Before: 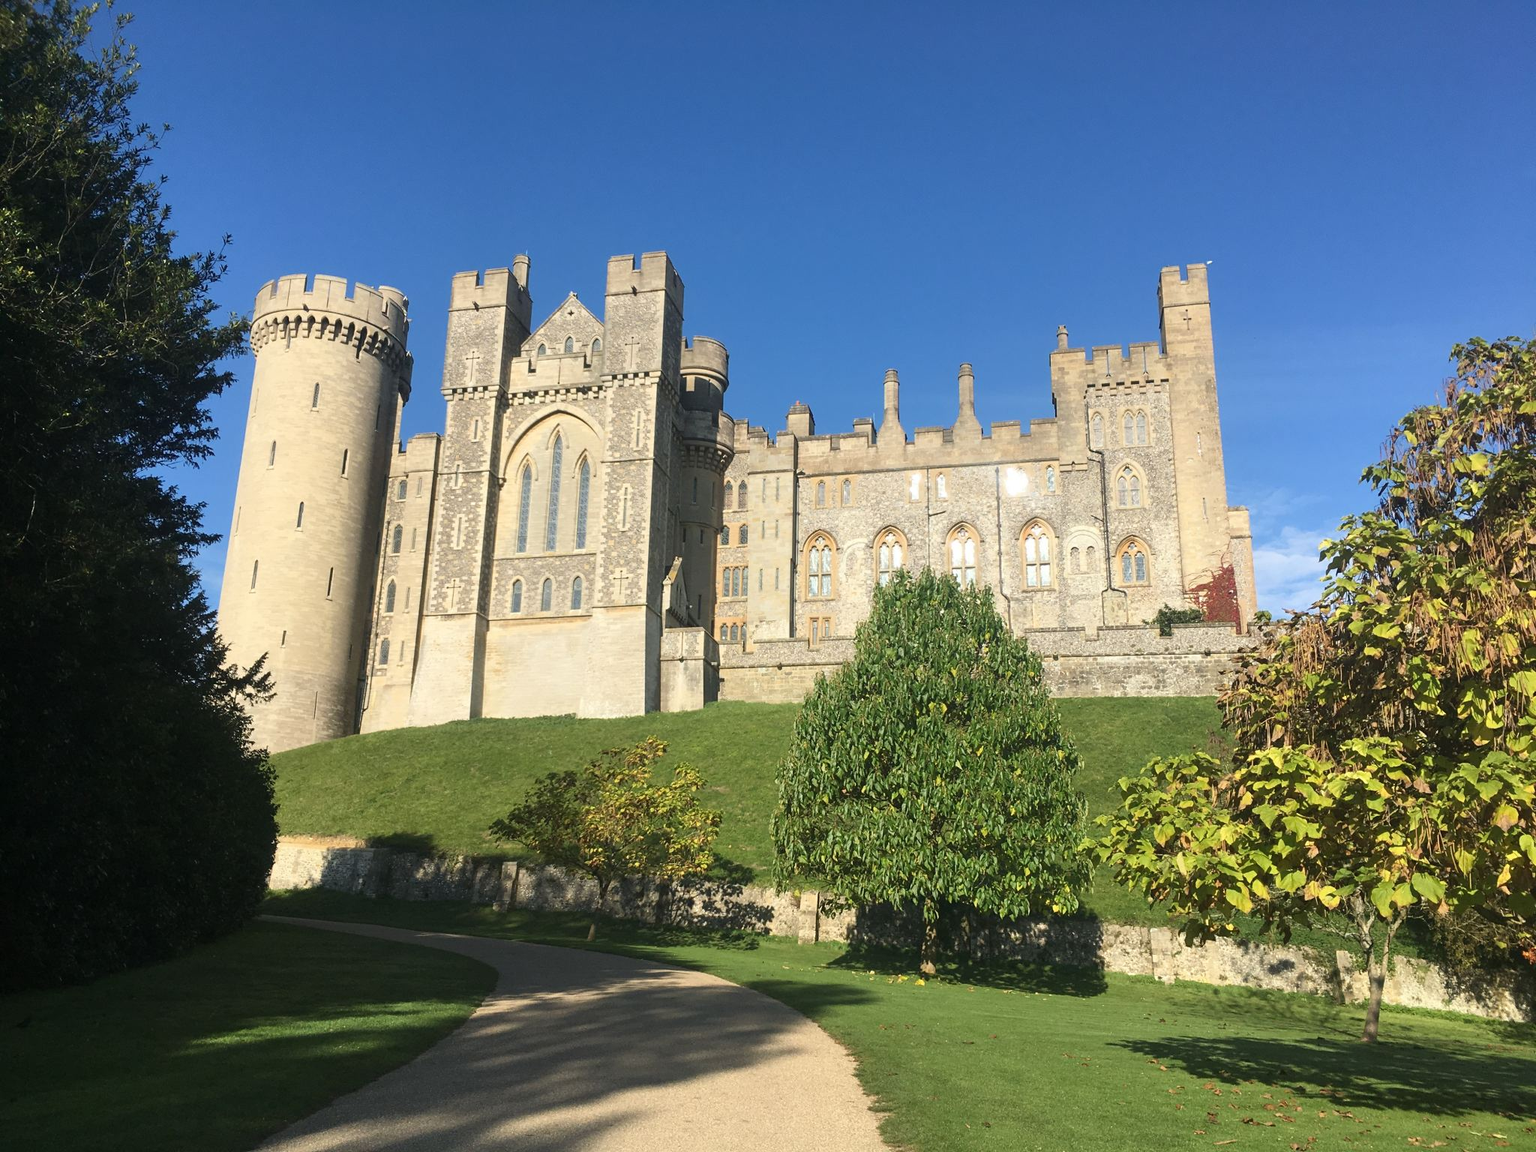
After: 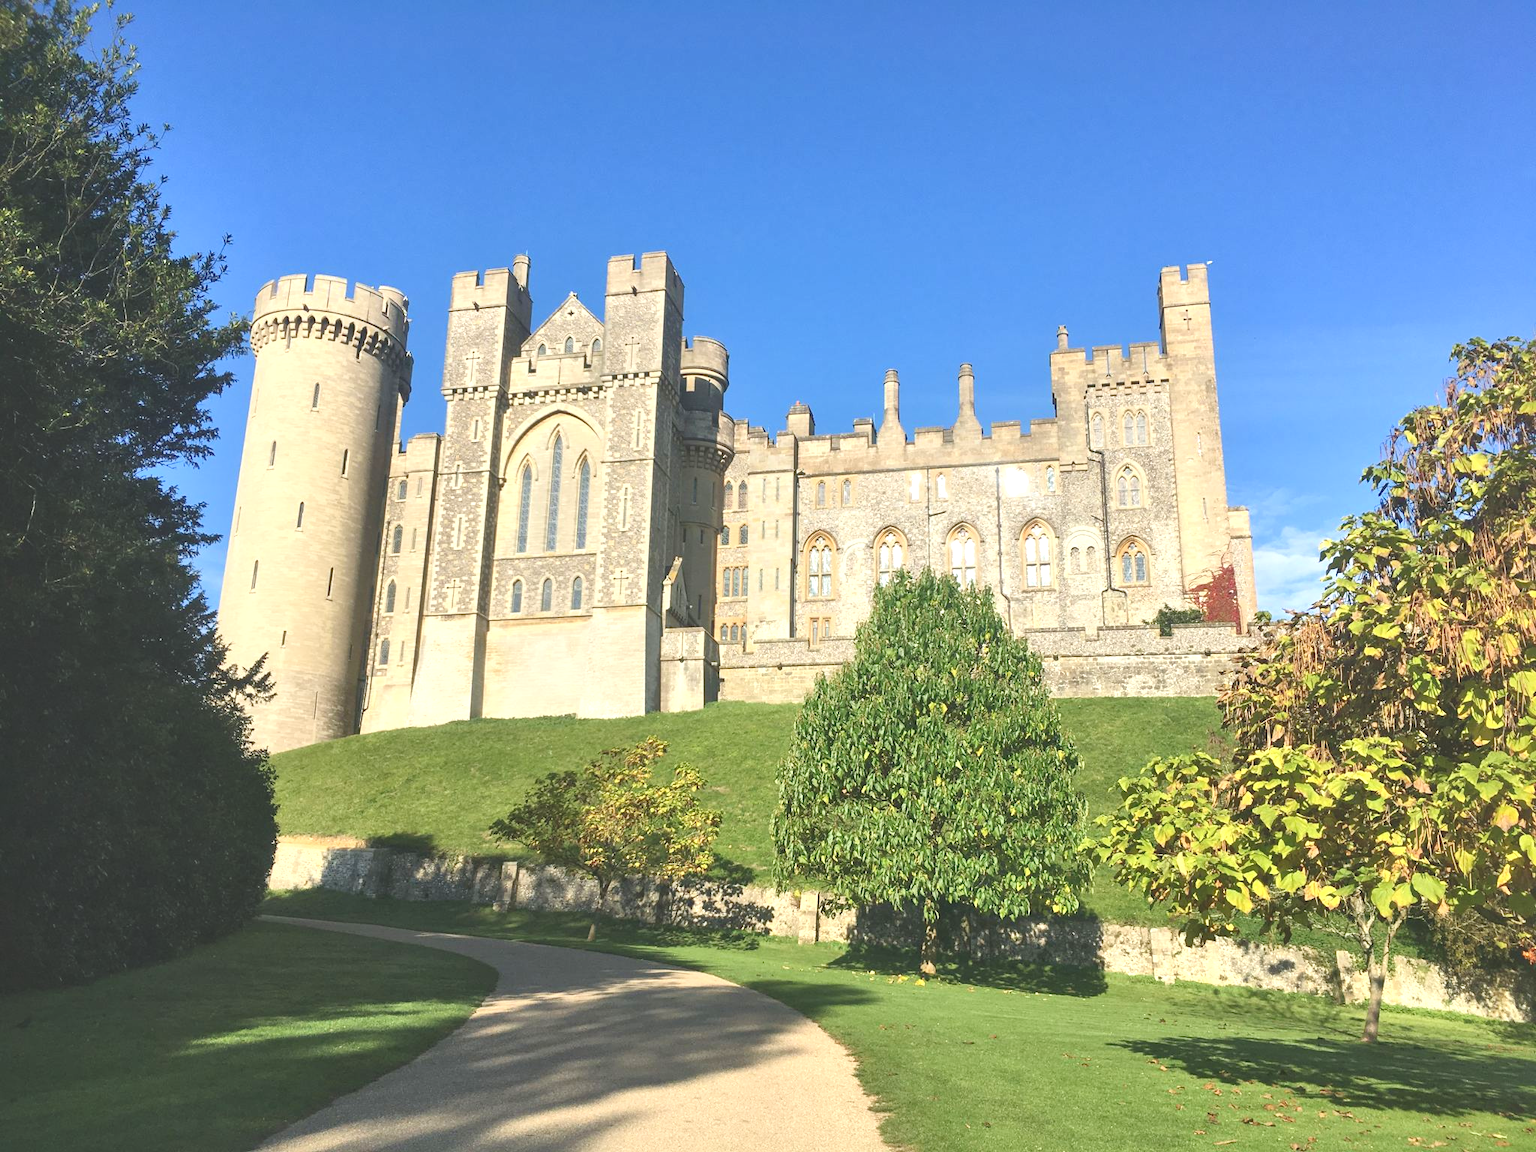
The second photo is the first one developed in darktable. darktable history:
exposure: exposure 1.151 EV, compensate exposure bias true, compensate highlight preservation false
local contrast: mode bilateral grid, contrast 26, coarseness 60, detail 152%, midtone range 0.2
color balance rgb: global offset › luminance 1.483%, perceptual saturation grading › global saturation 0.94%, contrast -29.373%
